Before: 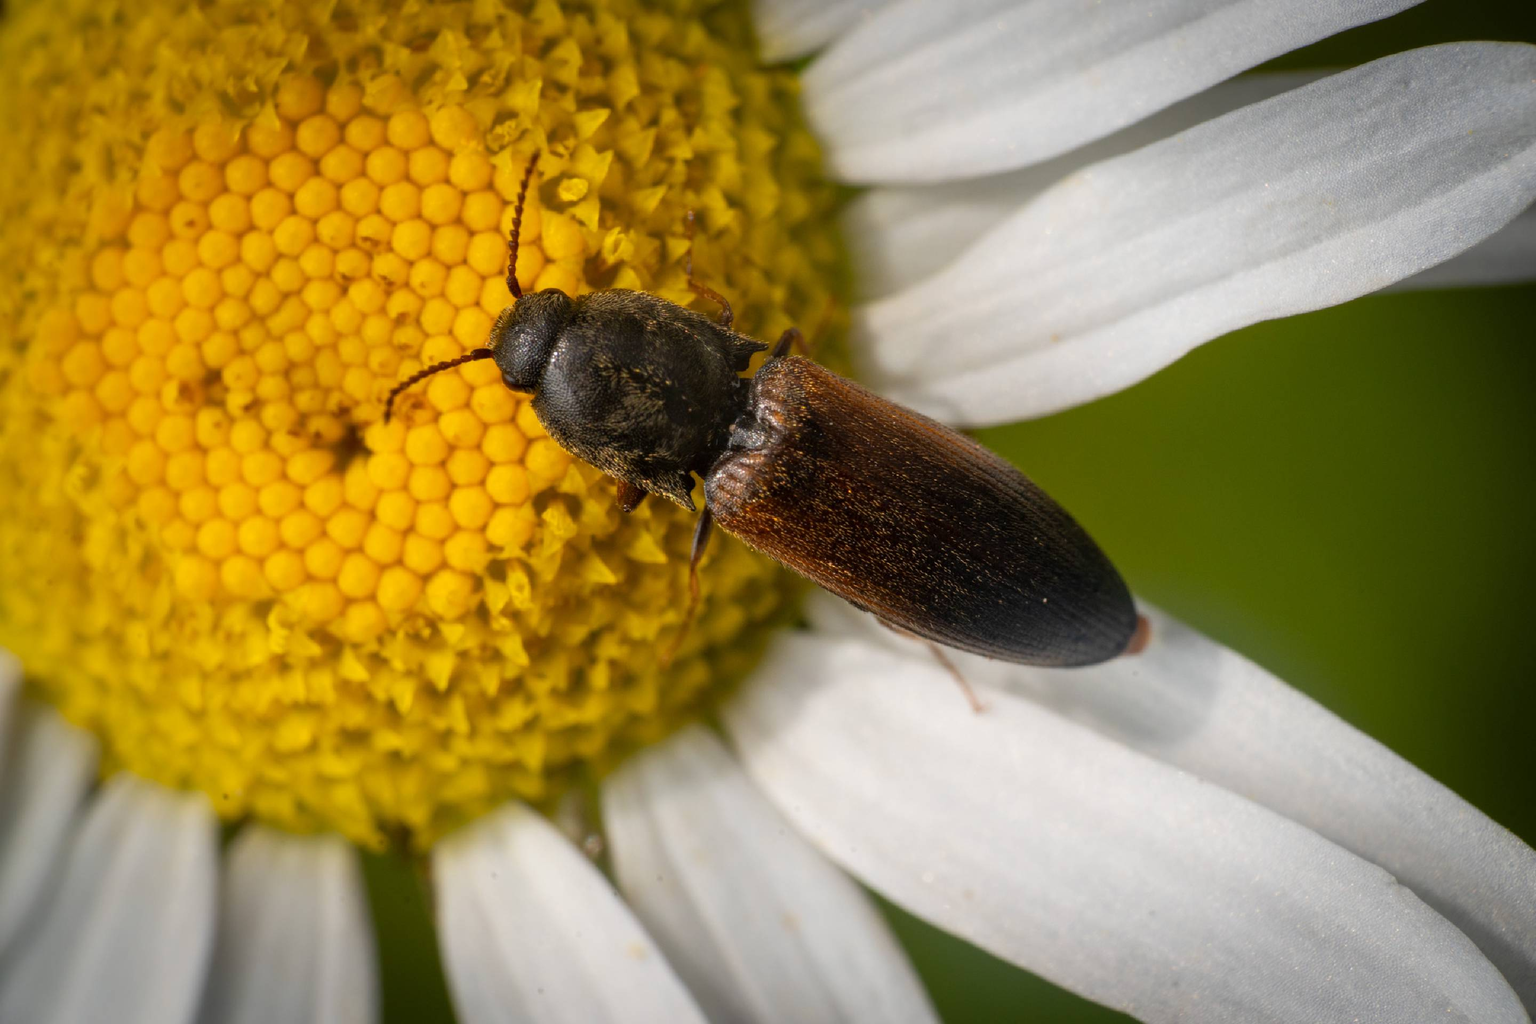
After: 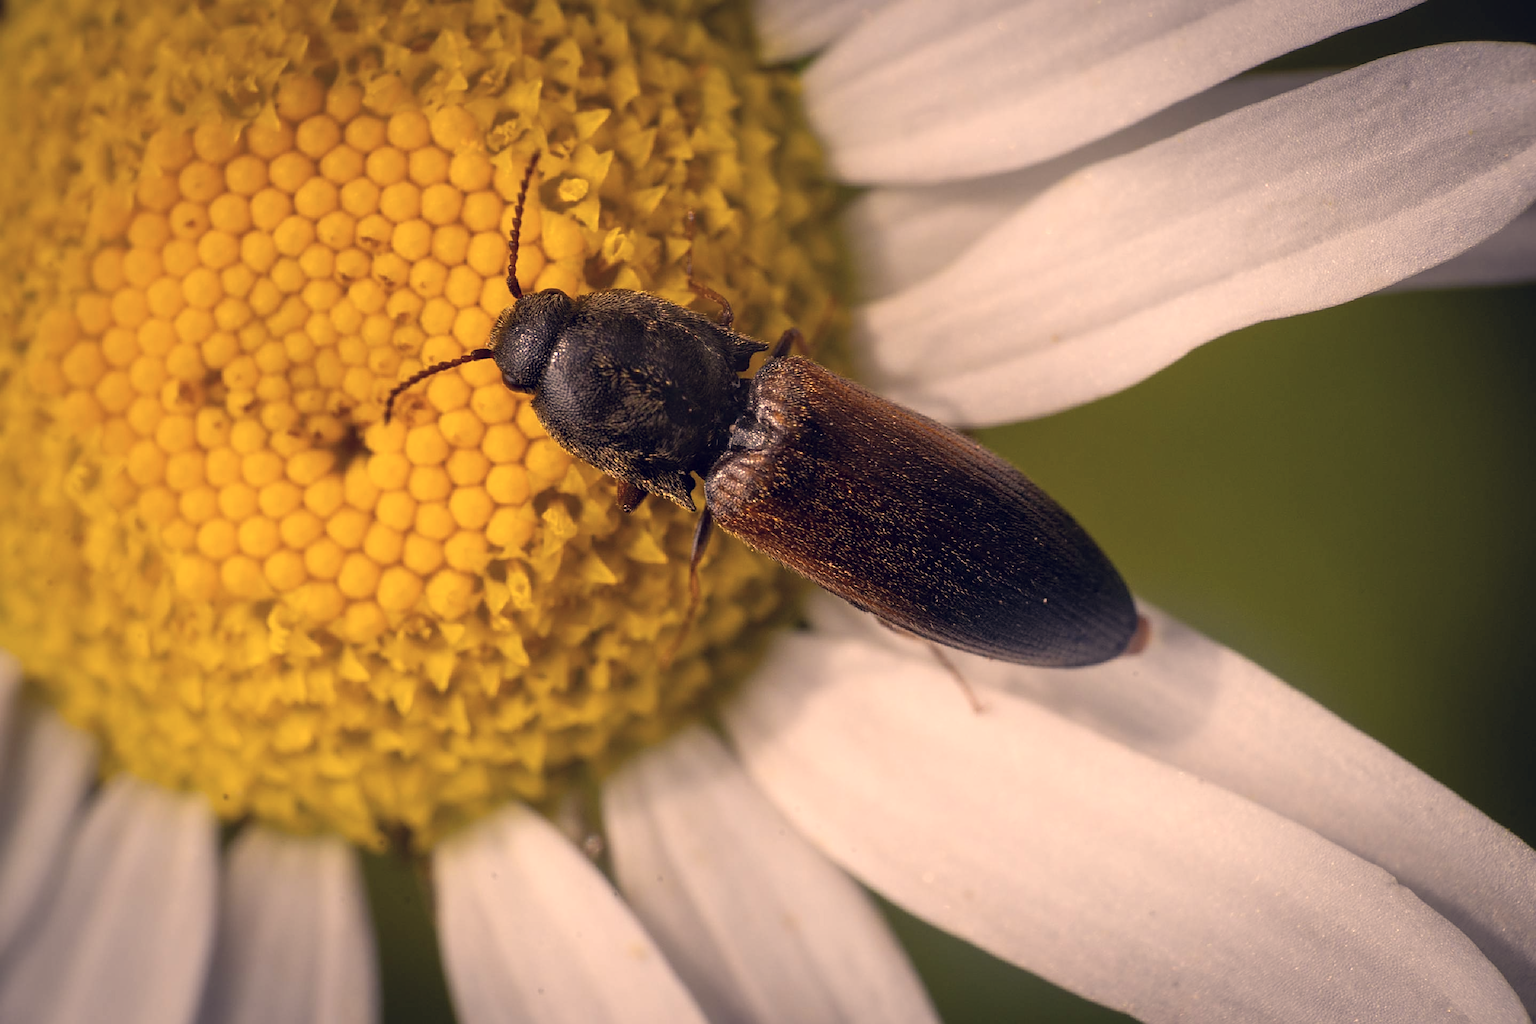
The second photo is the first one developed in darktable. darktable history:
color correction: highlights a* 19.59, highlights b* 27.49, shadows a* 3.46, shadows b* -17.28, saturation 0.73
sharpen: on, module defaults
